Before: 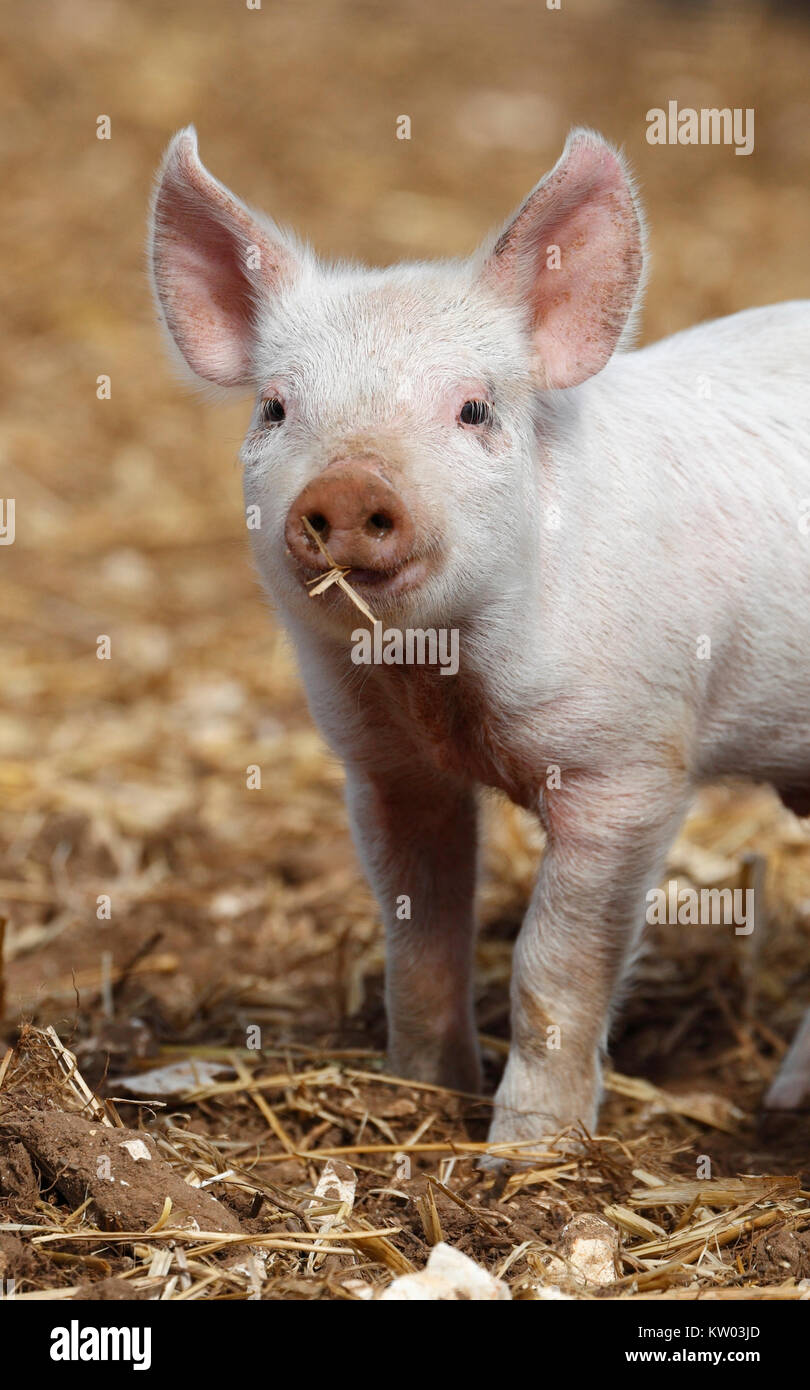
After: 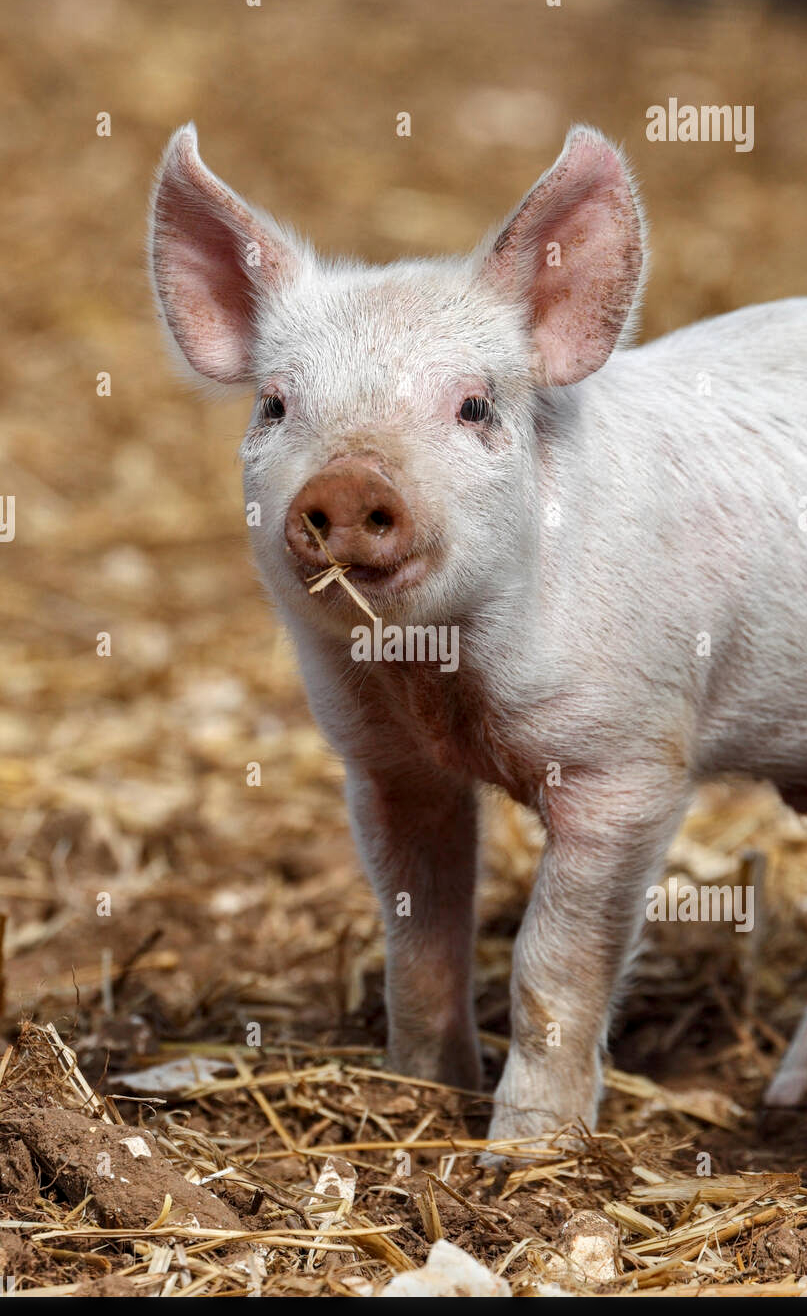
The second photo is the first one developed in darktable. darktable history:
crop: top 0.261%, right 0.26%, bottom 5.022%
shadows and highlights: low approximation 0.01, soften with gaussian
local contrast: on, module defaults
